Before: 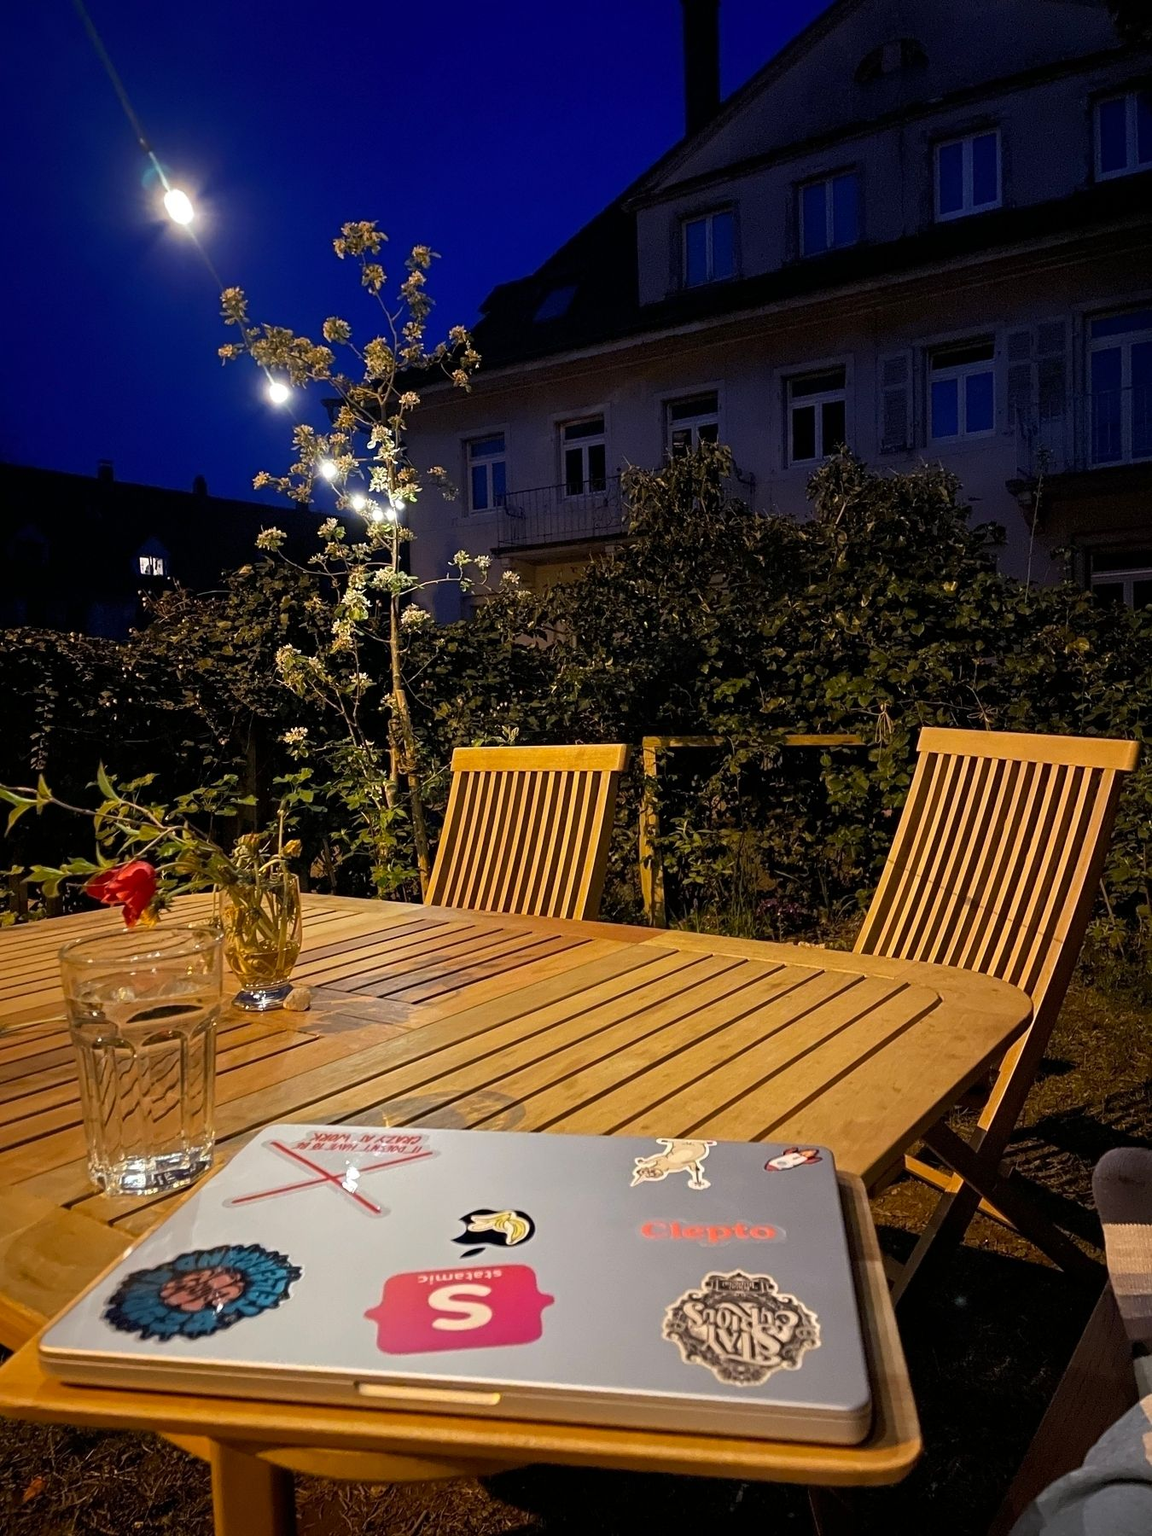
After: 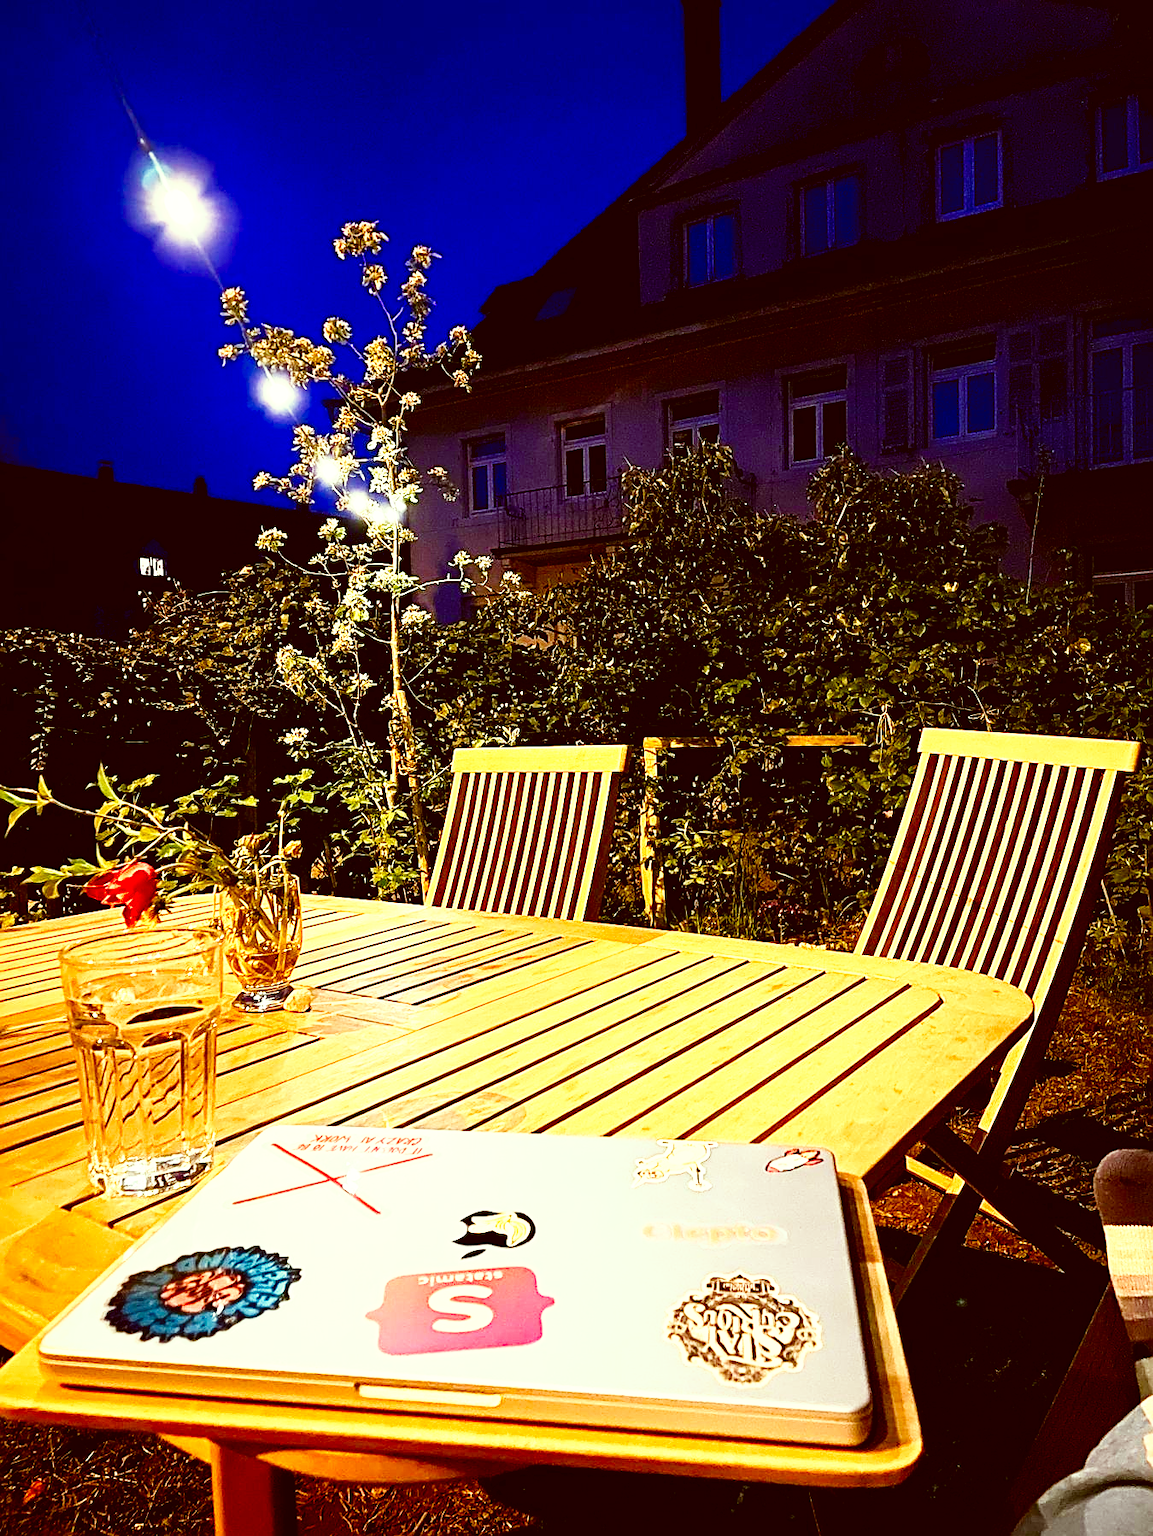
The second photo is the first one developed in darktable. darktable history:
color correction: highlights a* -5.94, highlights b* 9.48, shadows a* 10.12, shadows b* 23.94
crop: bottom 0.071%
contrast brightness saturation: contrast 0.18, saturation 0.3
color balance rgb: perceptual saturation grading › global saturation 20%, perceptual saturation grading › highlights -50%, perceptual saturation grading › shadows 30%
tone curve: curves: ch0 [(0, 0) (0.003, 0.016) (0.011, 0.016) (0.025, 0.016) (0.044, 0.017) (0.069, 0.026) (0.1, 0.044) (0.136, 0.074) (0.177, 0.121) (0.224, 0.183) (0.277, 0.248) (0.335, 0.326) (0.399, 0.413) (0.468, 0.511) (0.543, 0.612) (0.623, 0.717) (0.709, 0.818) (0.801, 0.911) (0.898, 0.979) (1, 1)], preserve colors none
exposure: black level correction 0, exposure 1.2 EV, compensate highlight preservation false
sharpen: on, module defaults
